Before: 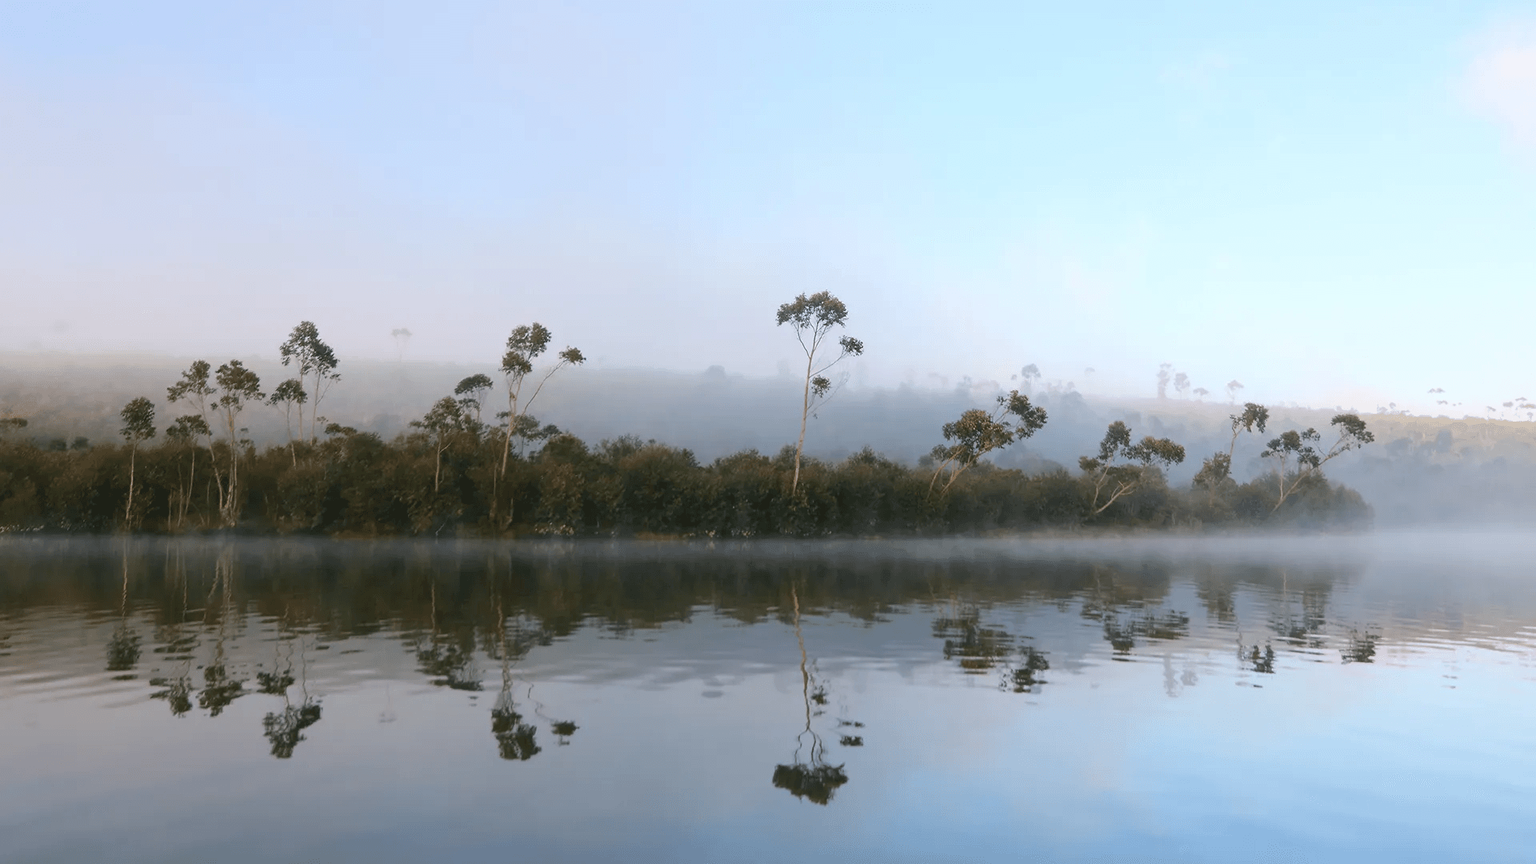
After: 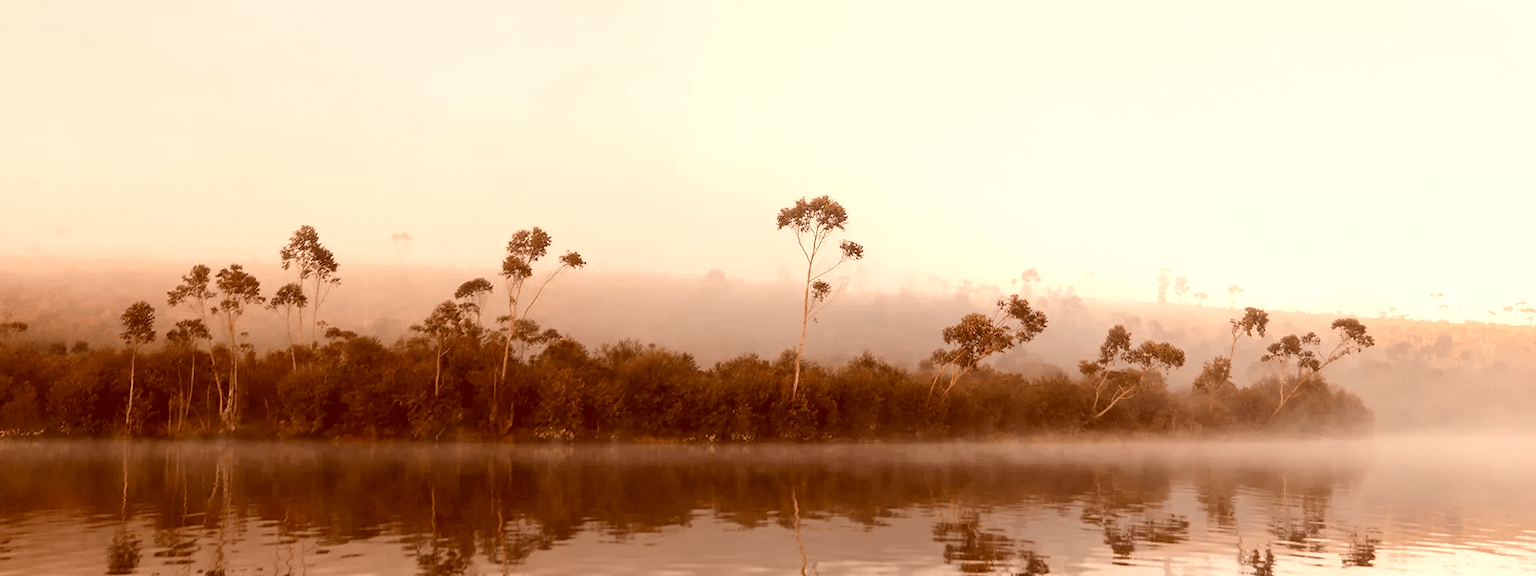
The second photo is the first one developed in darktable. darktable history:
white balance: red 1.138, green 0.996, blue 0.812
exposure: black level correction 0.005, exposure 0.417 EV, compensate highlight preservation false
color correction: highlights a* 9.03, highlights b* 8.71, shadows a* 40, shadows b* 40, saturation 0.8
crop: top 11.166%, bottom 22.168%
